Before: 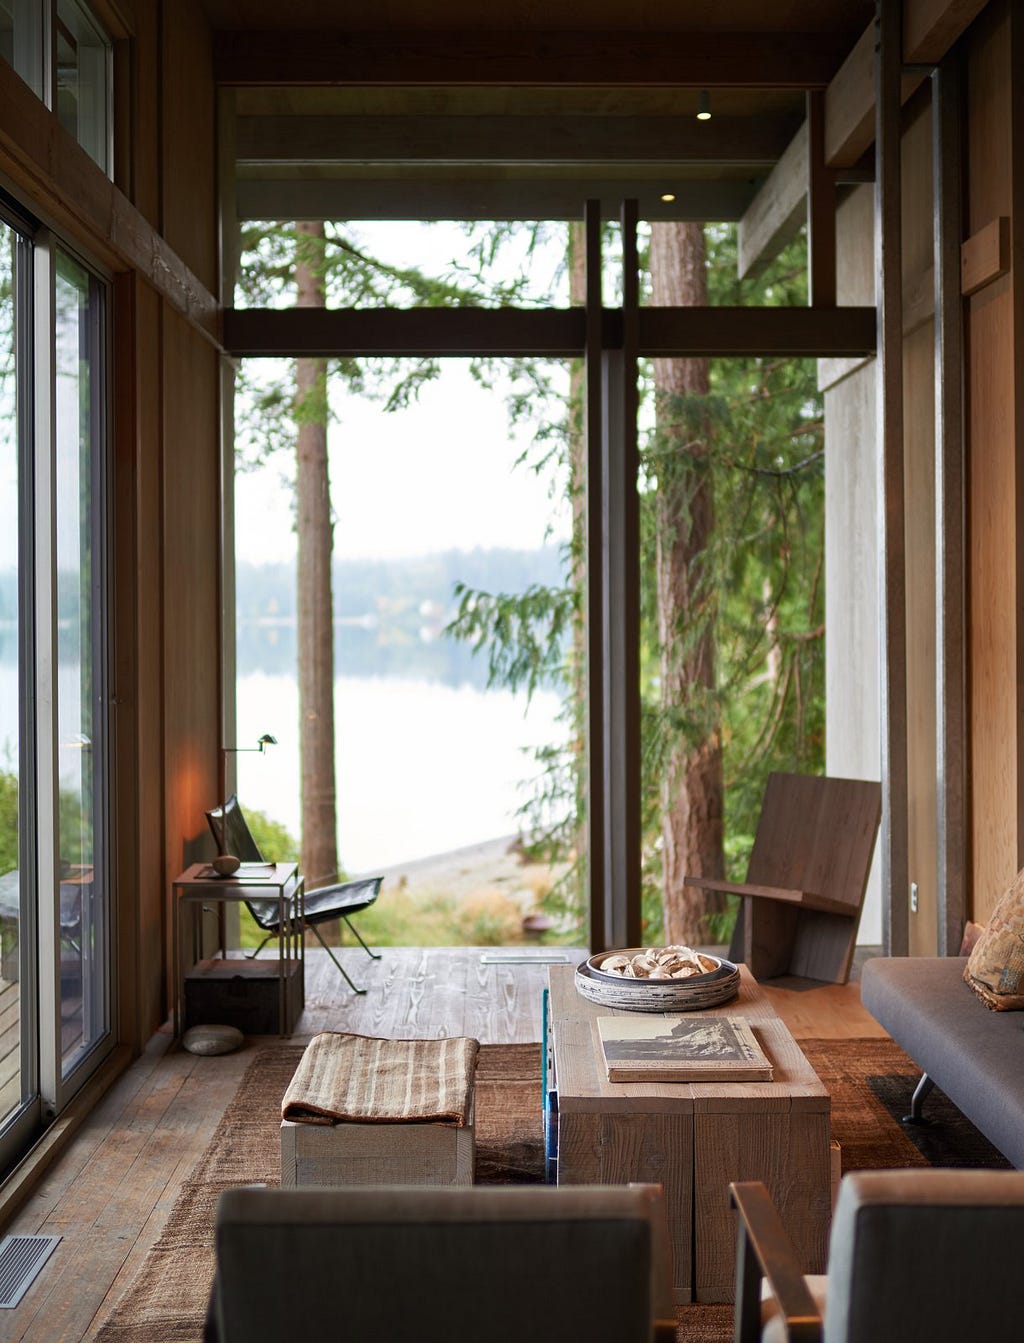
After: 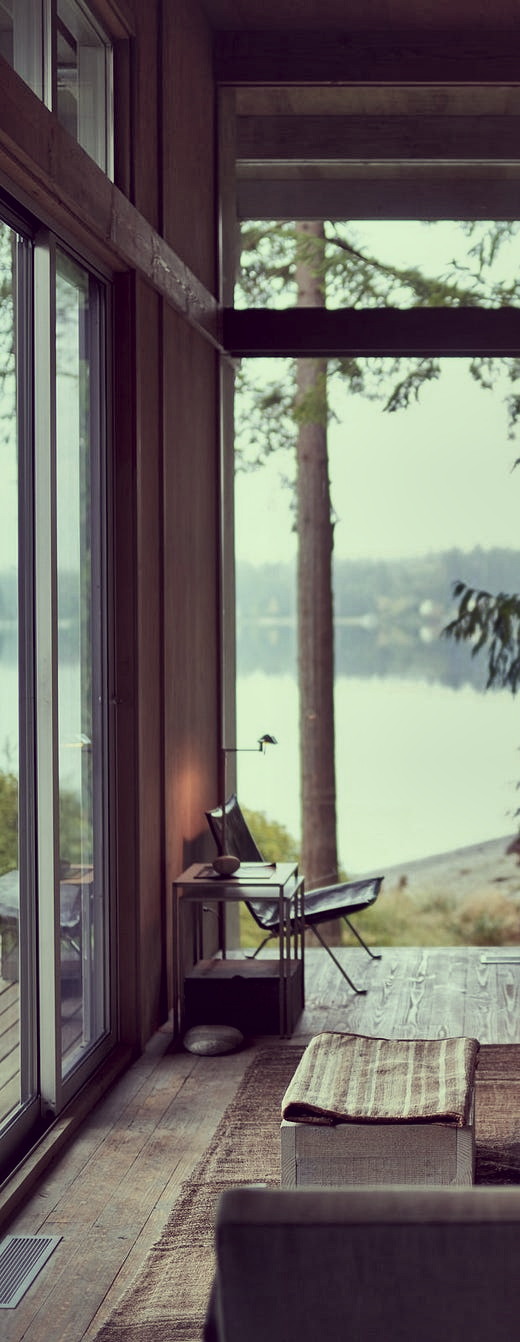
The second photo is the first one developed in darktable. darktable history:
color zones: curves: ch0 [(0.473, 0.374) (0.742, 0.784)]; ch1 [(0.354, 0.737) (0.742, 0.705)]; ch2 [(0.318, 0.421) (0.758, 0.532)]
contrast equalizer: y [[0.518, 0.517, 0.501, 0.5, 0.5, 0.5], [0.5 ×6], [0.5 ×6], [0 ×6], [0 ×6]]
color correction: highlights a* -20.88, highlights b* 20.9, shadows a* 19.73, shadows b* -19.72, saturation 0.426
crop and rotate: left 0.046%, top 0%, right 49.086%
shadows and highlights: radius 102.66, shadows 50.49, highlights -64.36, soften with gaussian
local contrast: mode bilateral grid, contrast 26, coarseness 60, detail 152%, midtone range 0.2
tone curve: curves: ch0 [(0, 0.029) (0.253, 0.237) (1, 0.945)]; ch1 [(0, 0) (0.401, 0.42) (0.442, 0.47) (0.492, 0.498) (0.511, 0.523) (0.557, 0.565) (0.66, 0.683) (1, 1)]; ch2 [(0, 0) (0.394, 0.413) (0.5, 0.5) (0.578, 0.568) (1, 1)], preserve colors none
